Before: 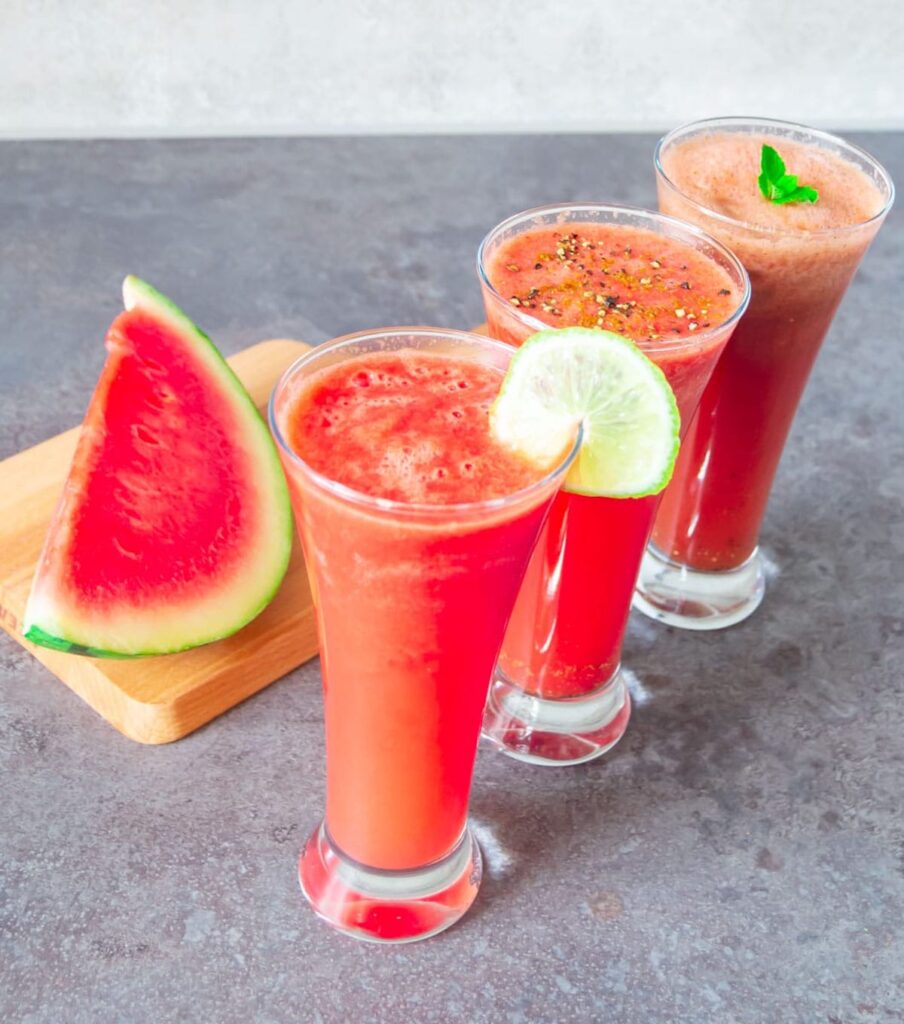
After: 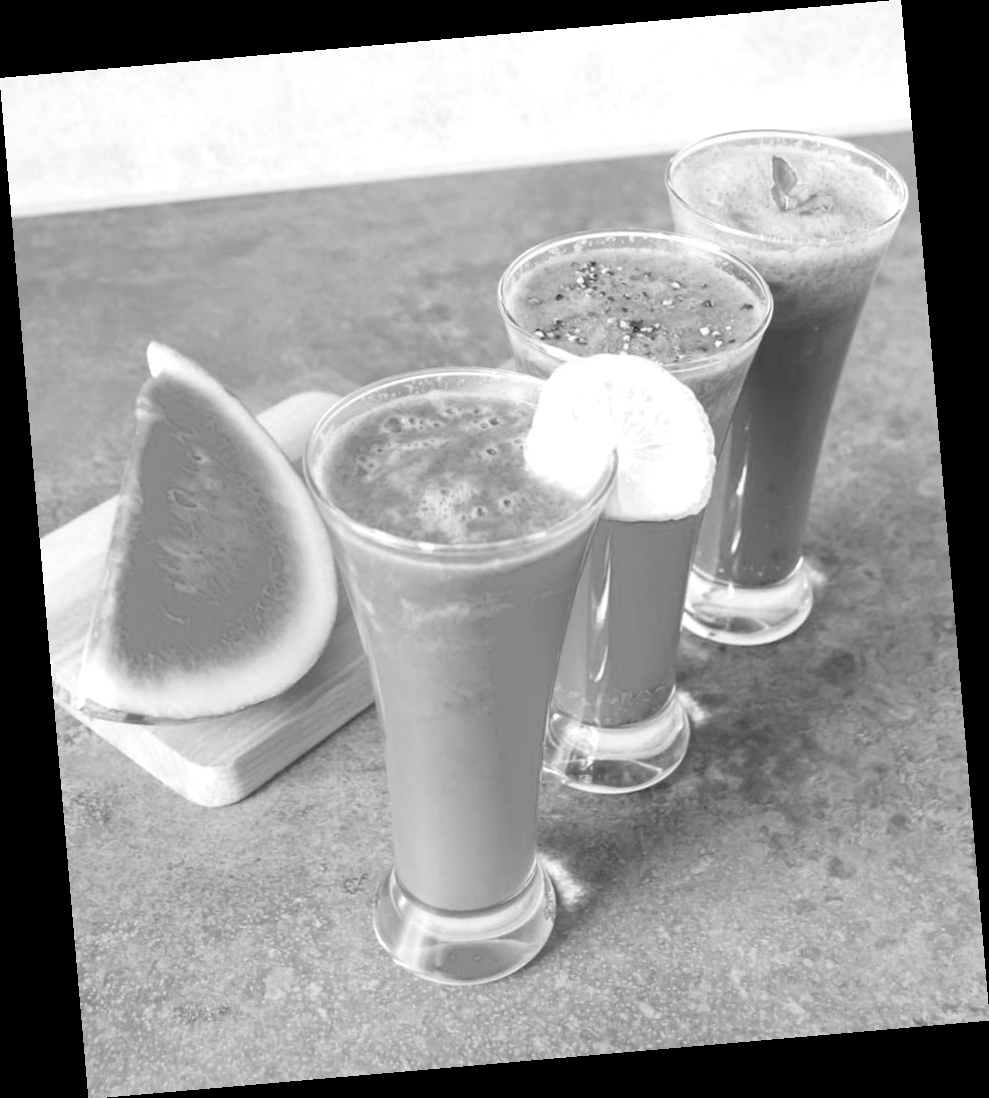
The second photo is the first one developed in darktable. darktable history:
exposure: exposure 0.3 EV, compensate highlight preservation false
monochrome: on, module defaults
rotate and perspective: rotation -4.98°, automatic cropping off
white balance: emerald 1
